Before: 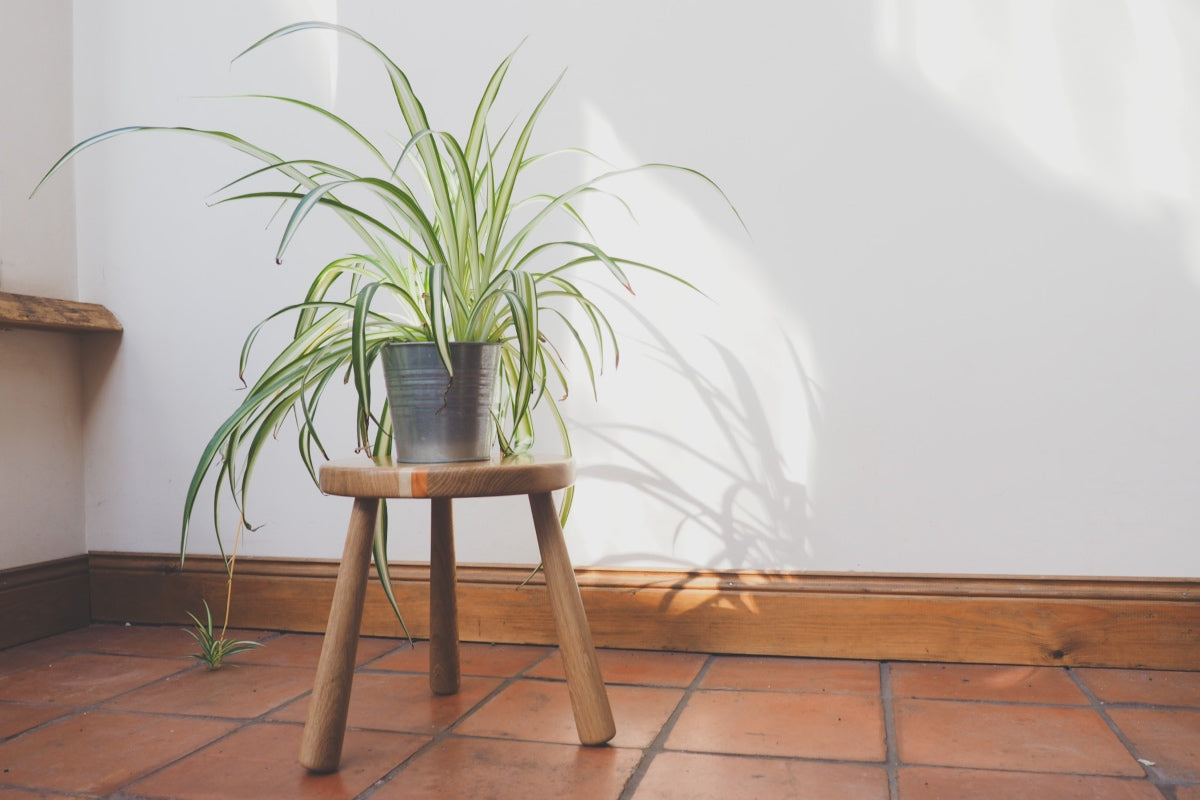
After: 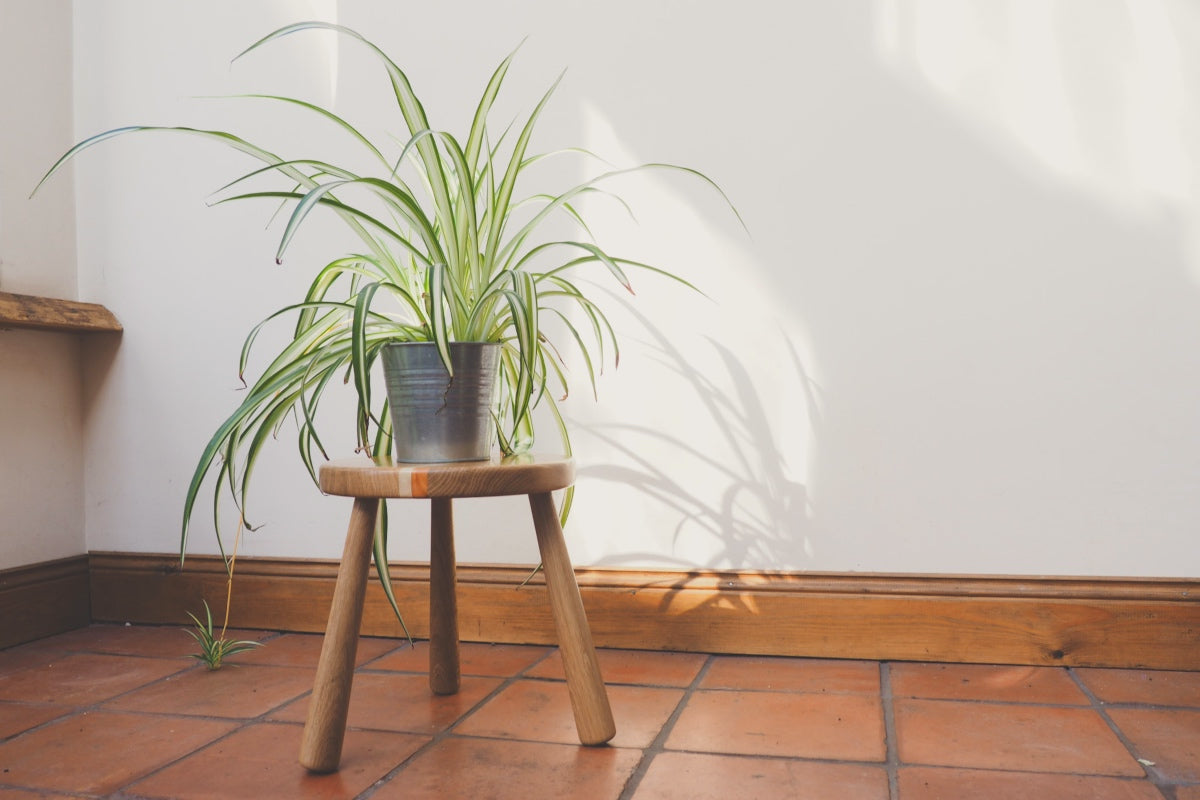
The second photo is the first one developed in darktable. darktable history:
color correction: highlights a* 0.54, highlights b* 2.85, saturation 1.06
